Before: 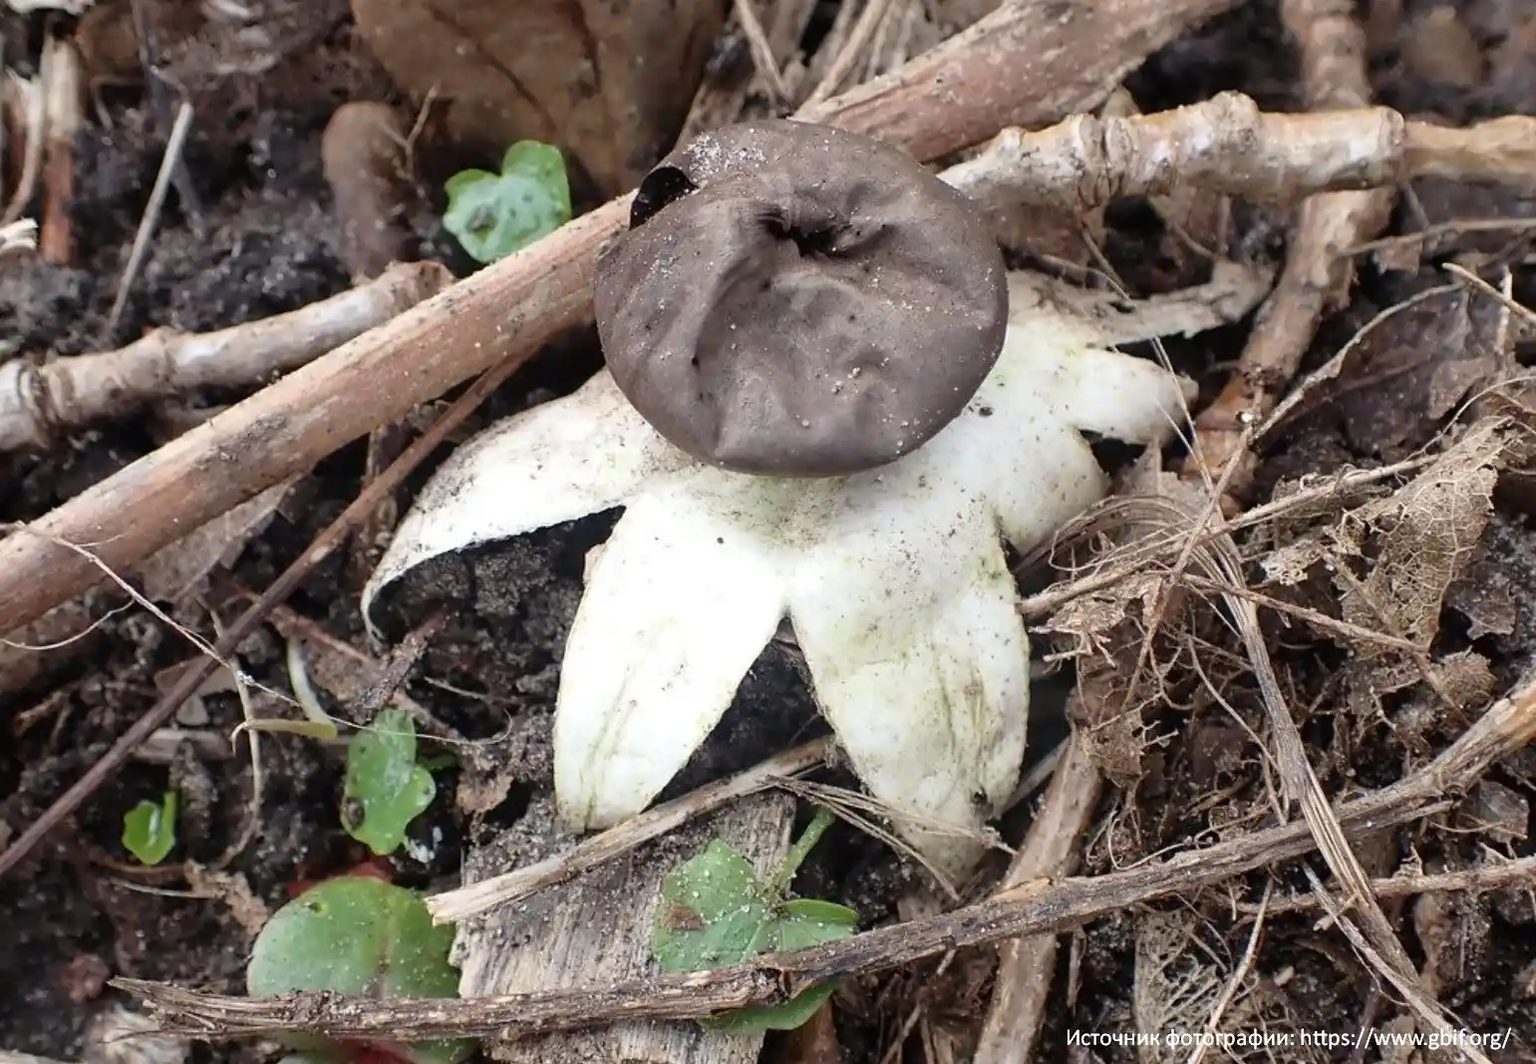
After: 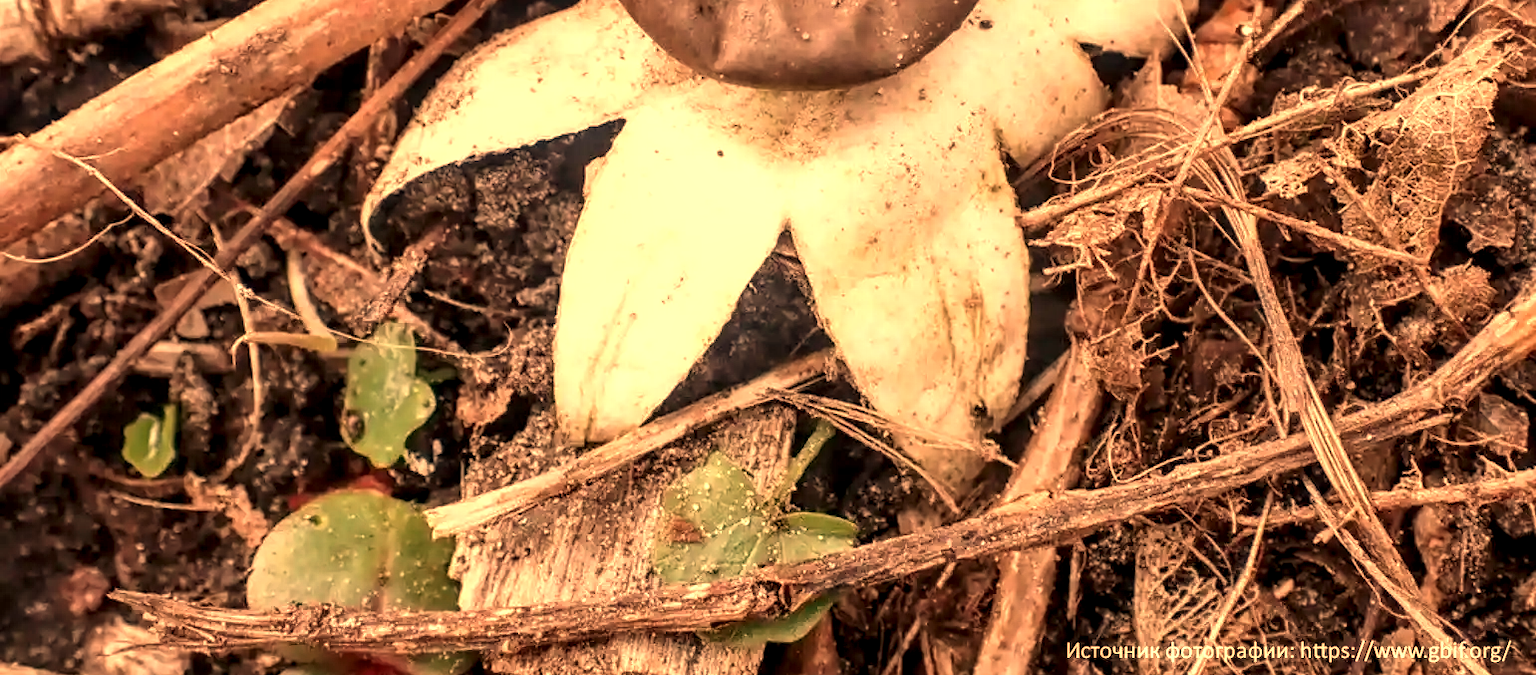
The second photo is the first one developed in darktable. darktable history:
local contrast: detail 150%
crop and rotate: top 36.435%
white balance: red 1.467, blue 0.684
